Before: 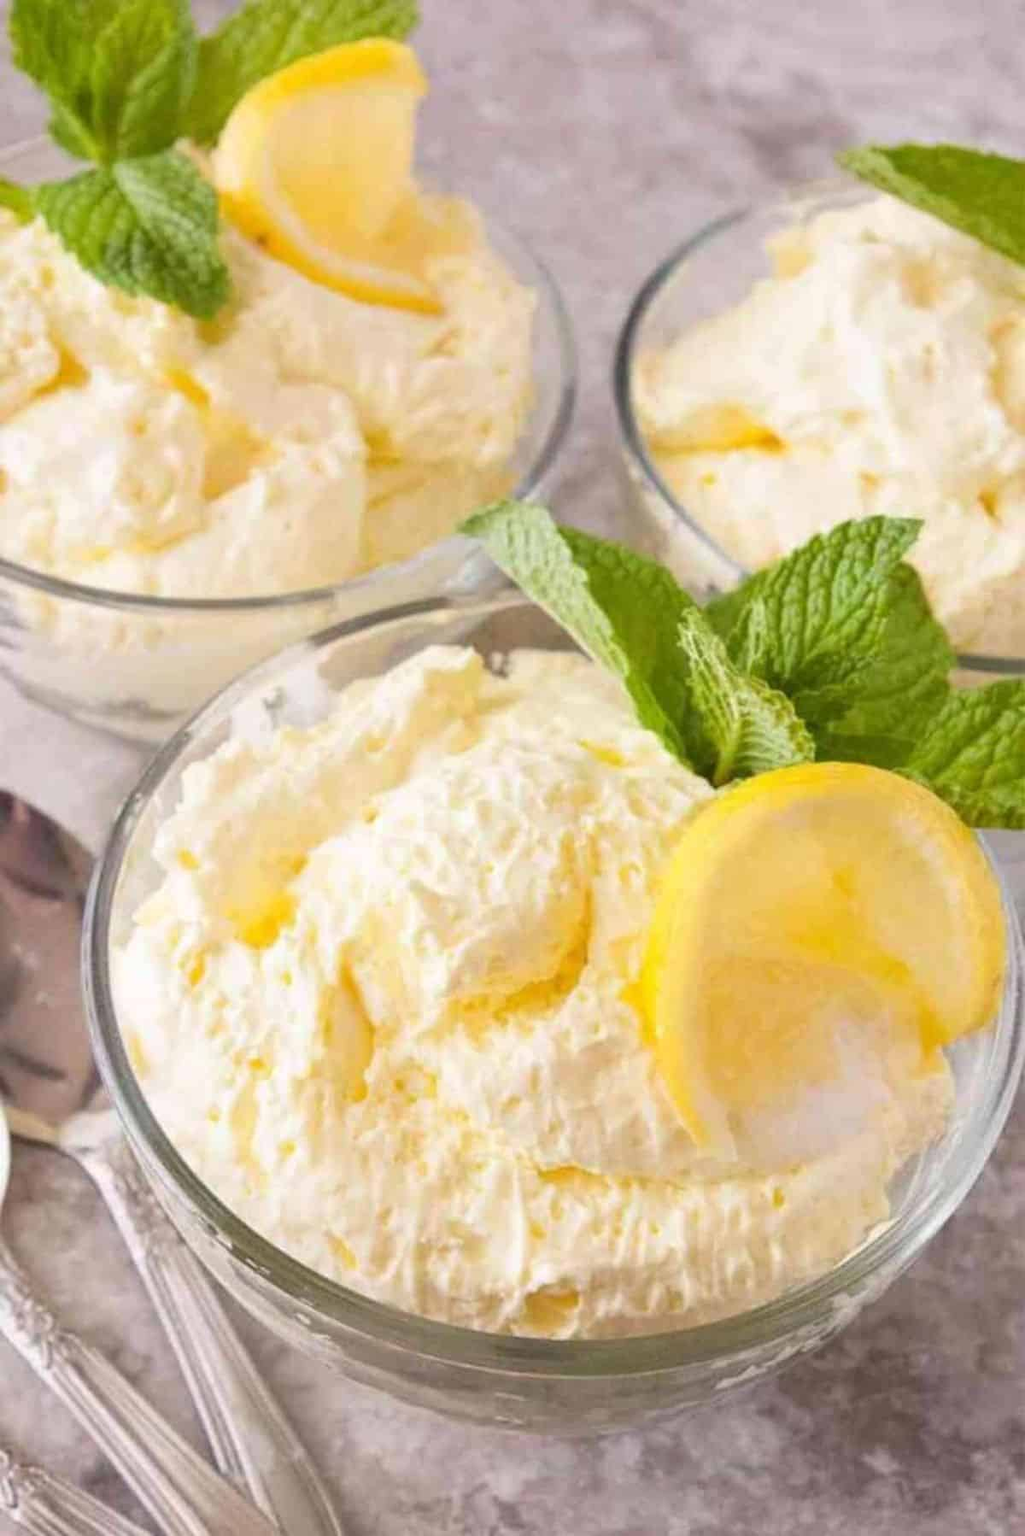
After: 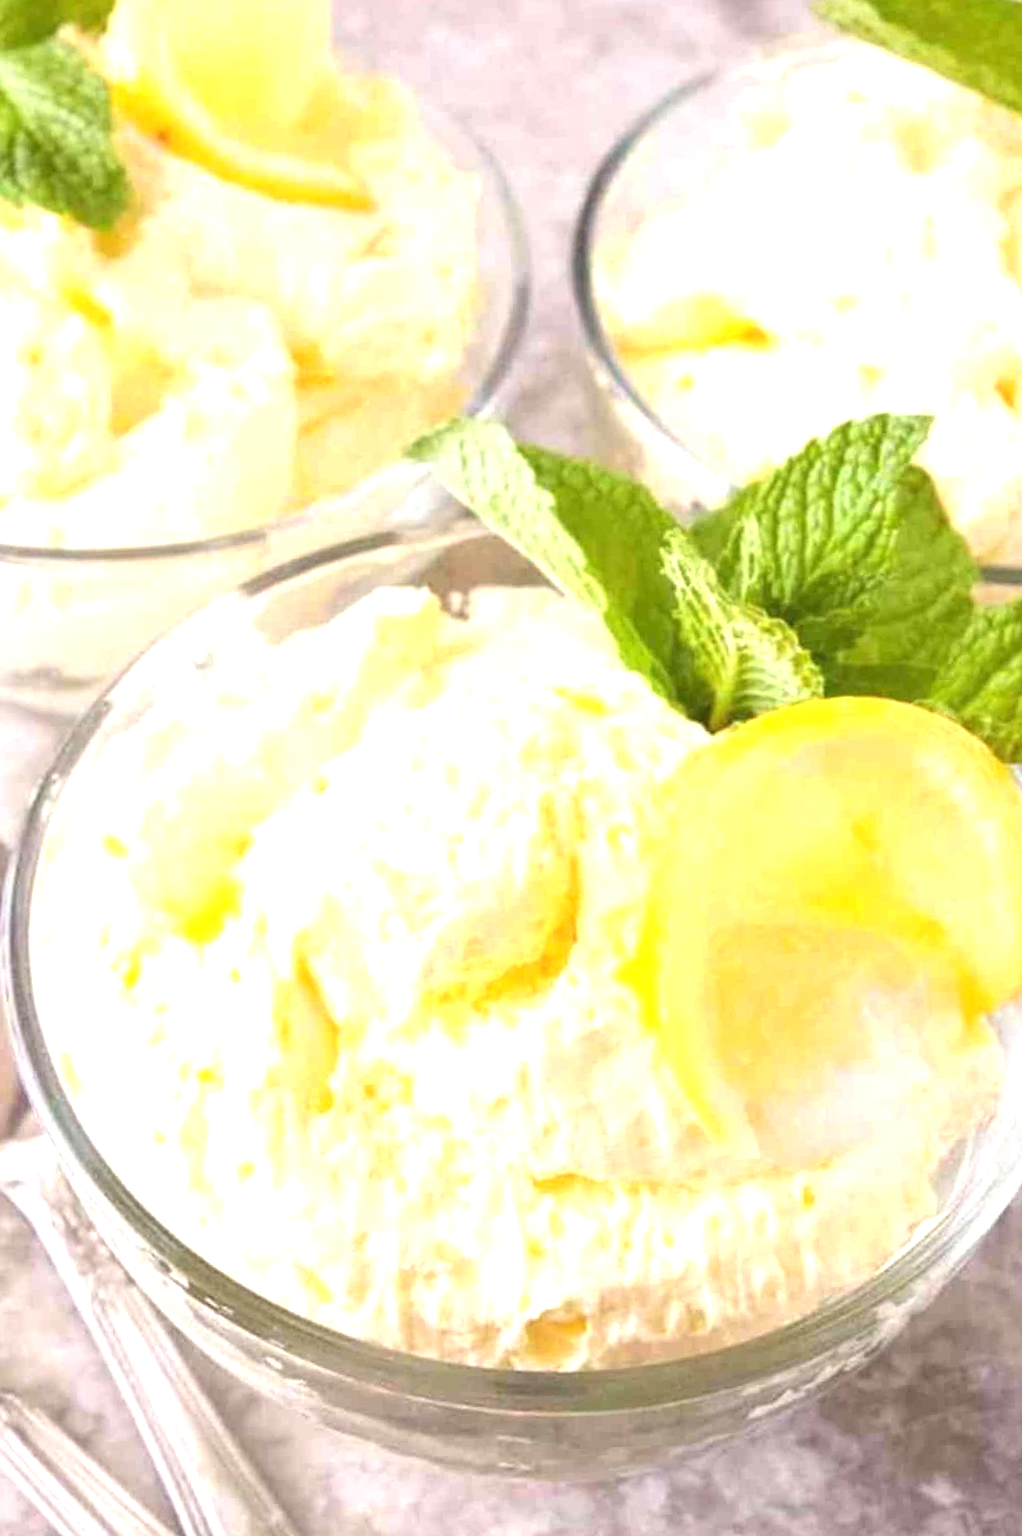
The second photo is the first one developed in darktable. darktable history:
exposure: black level correction 0, exposure 0.891 EV, compensate exposure bias true, compensate highlight preservation false
crop and rotate: angle 2.97°, left 5.922%, top 5.681%
